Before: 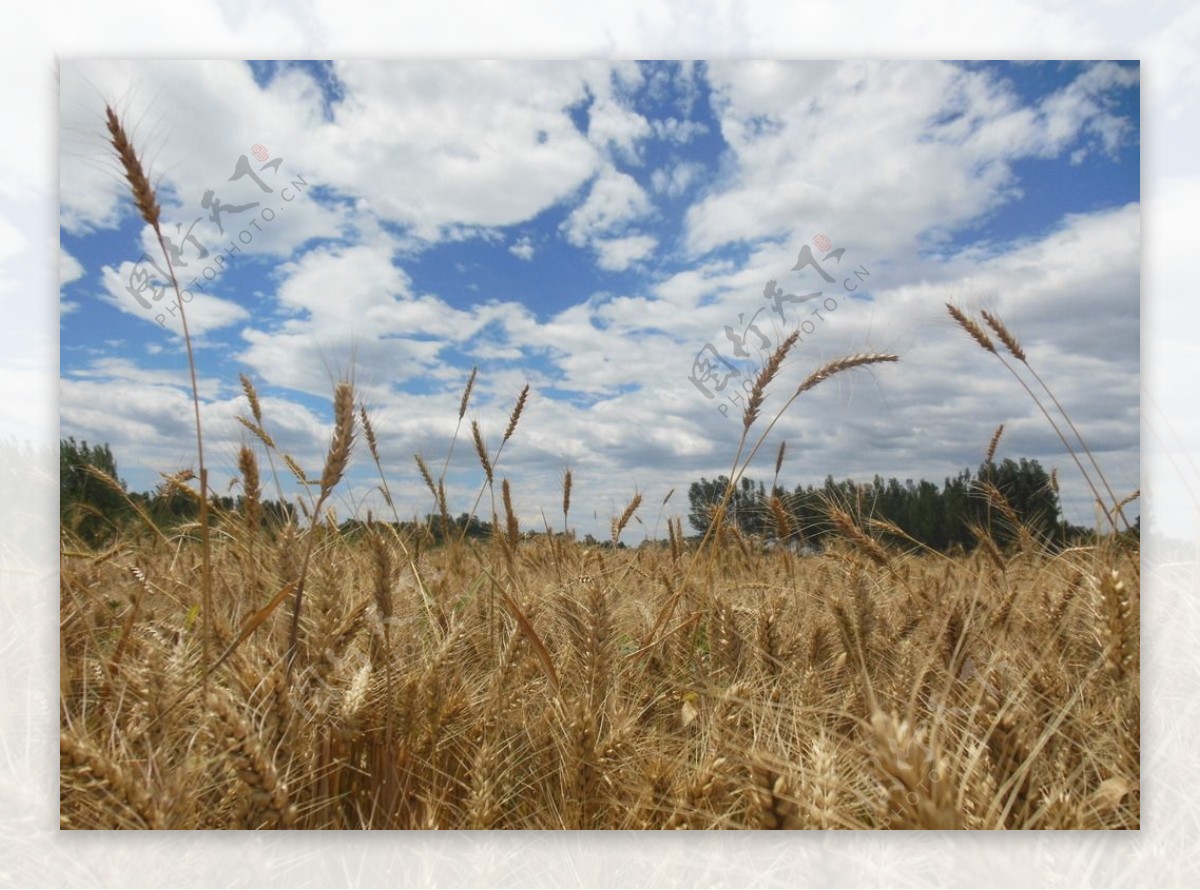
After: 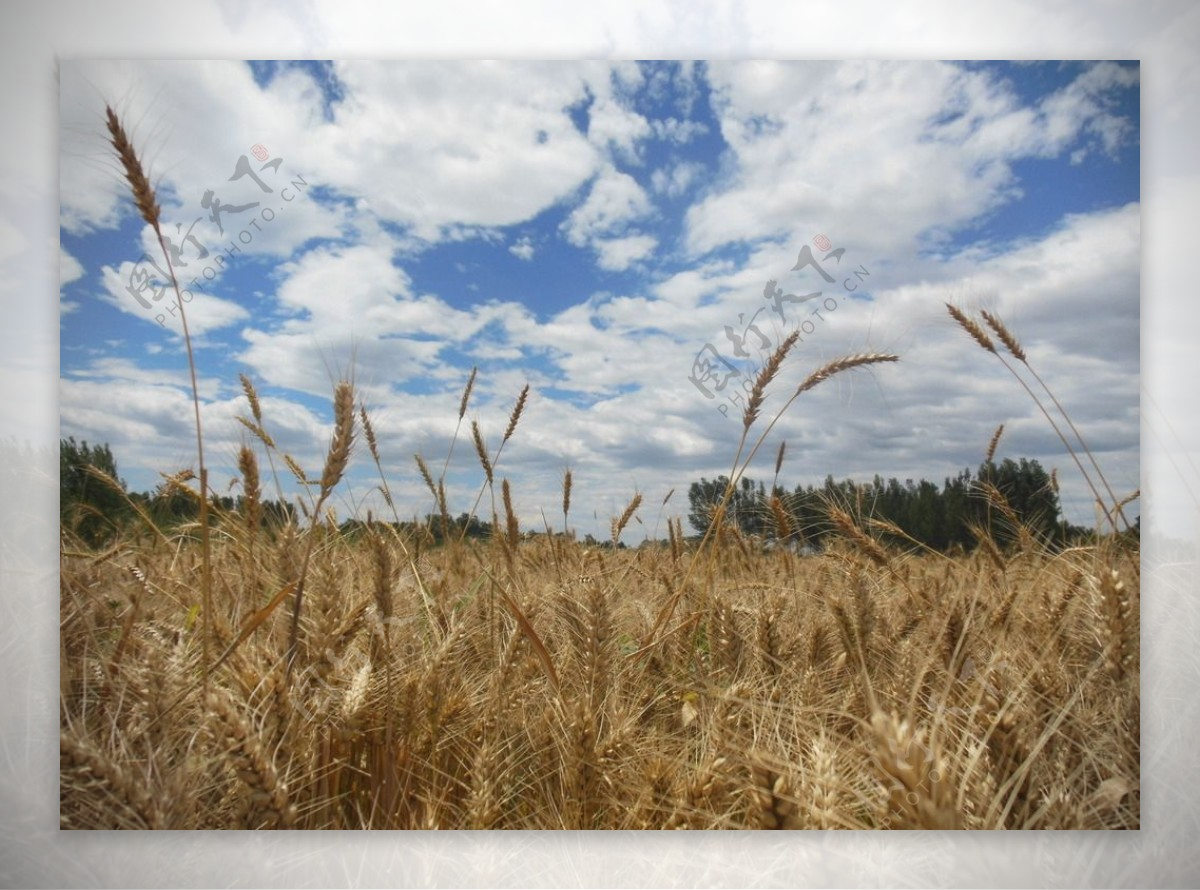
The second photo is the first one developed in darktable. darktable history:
vignetting: fall-off radius 60.86%, brightness -0.868, center (0.036, -0.088)
